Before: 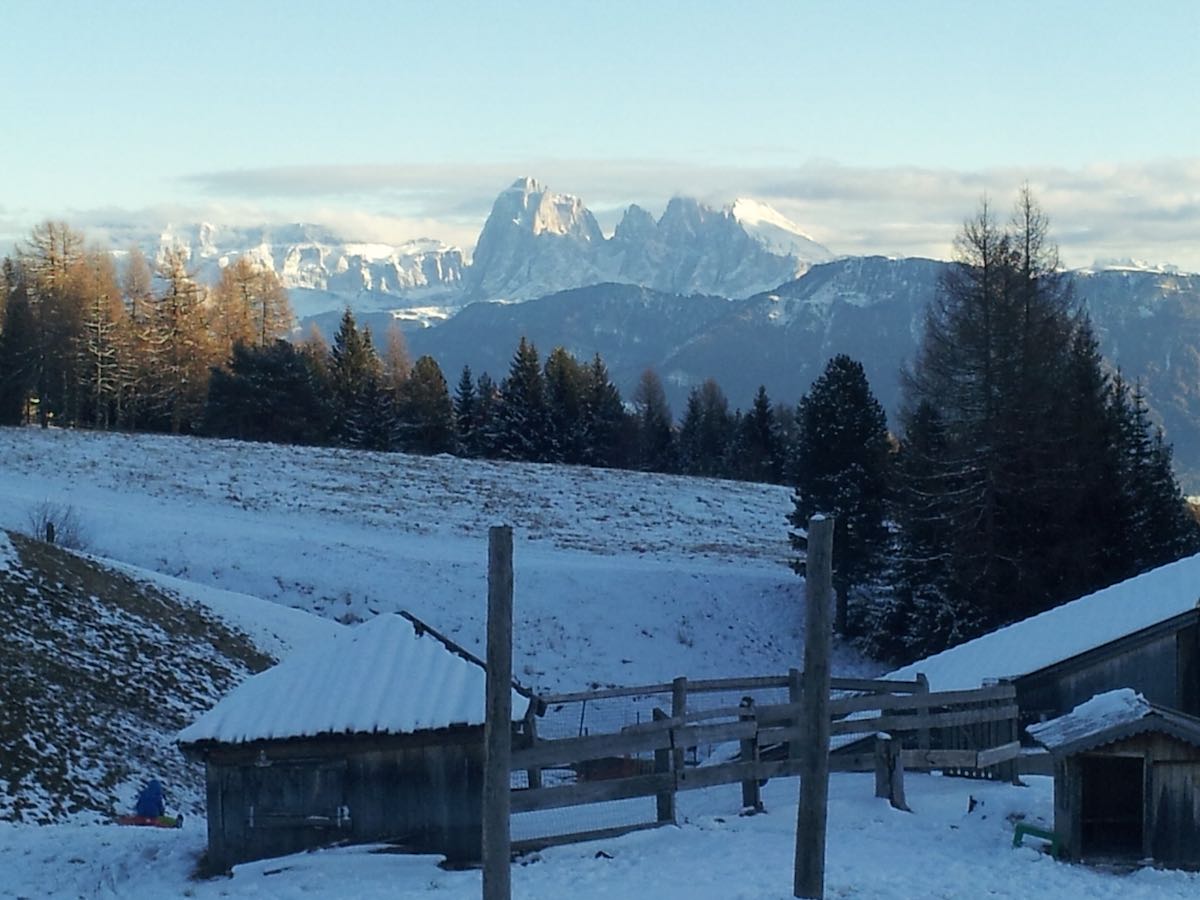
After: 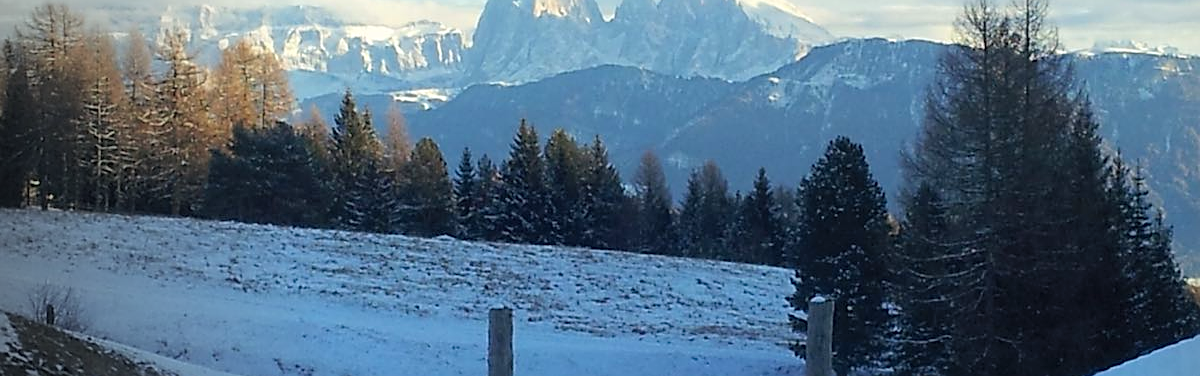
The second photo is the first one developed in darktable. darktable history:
sharpen: on, module defaults
contrast brightness saturation: brightness 0.085, saturation 0.194
crop and rotate: top 24.232%, bottom 33.889%
vignetting: fall-off start 74.98%, center (0.216, -0.232), width/height ratio 1.083
